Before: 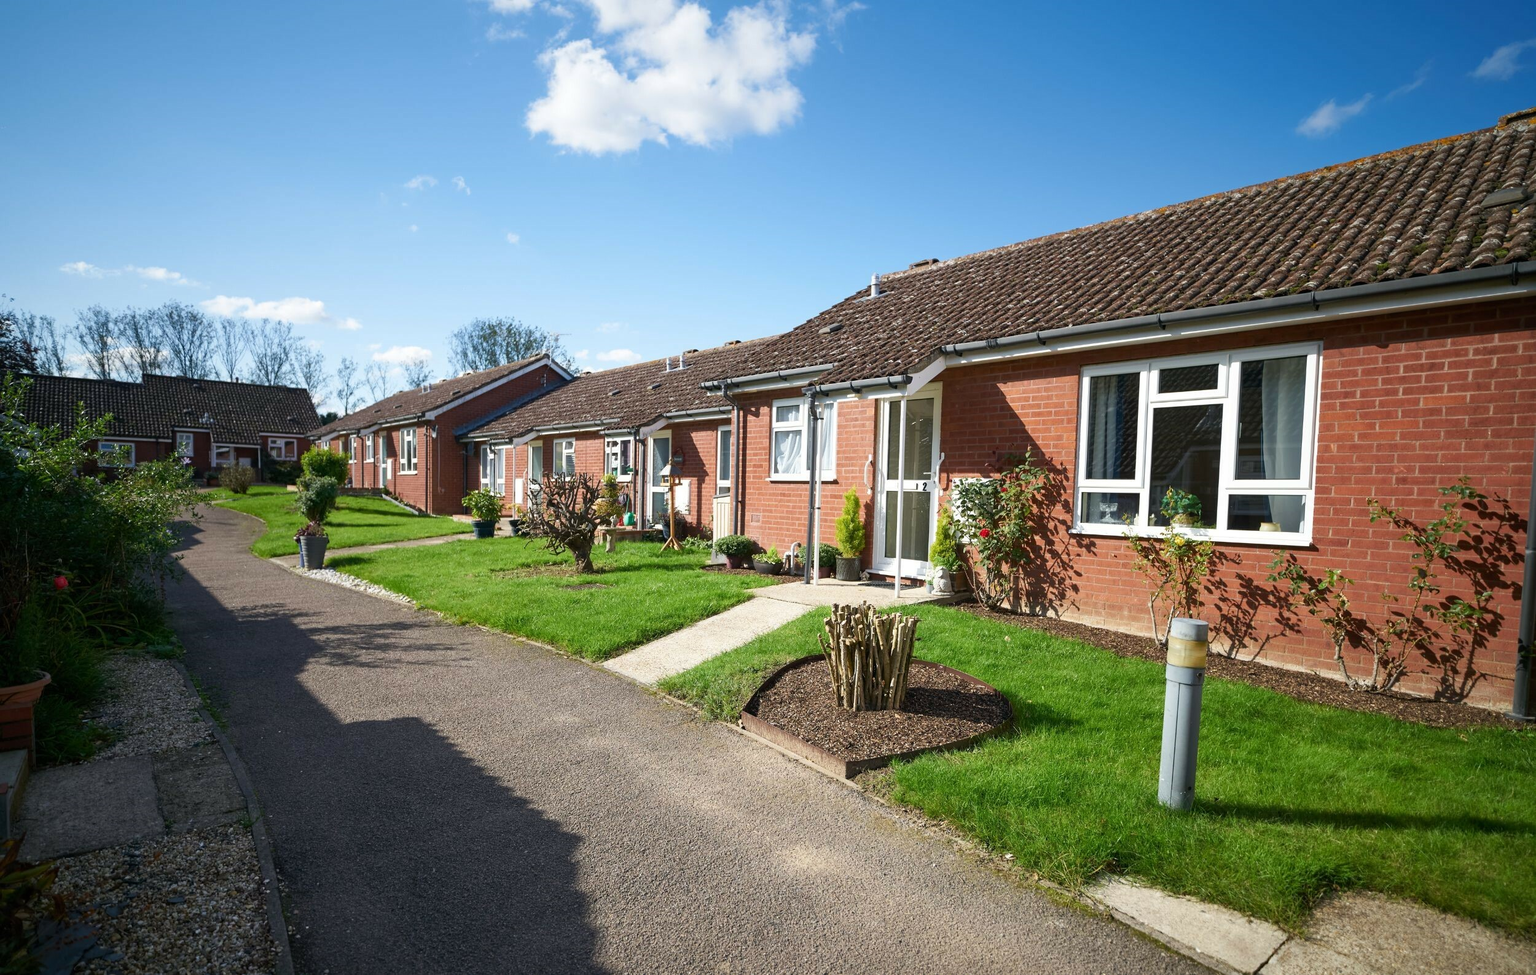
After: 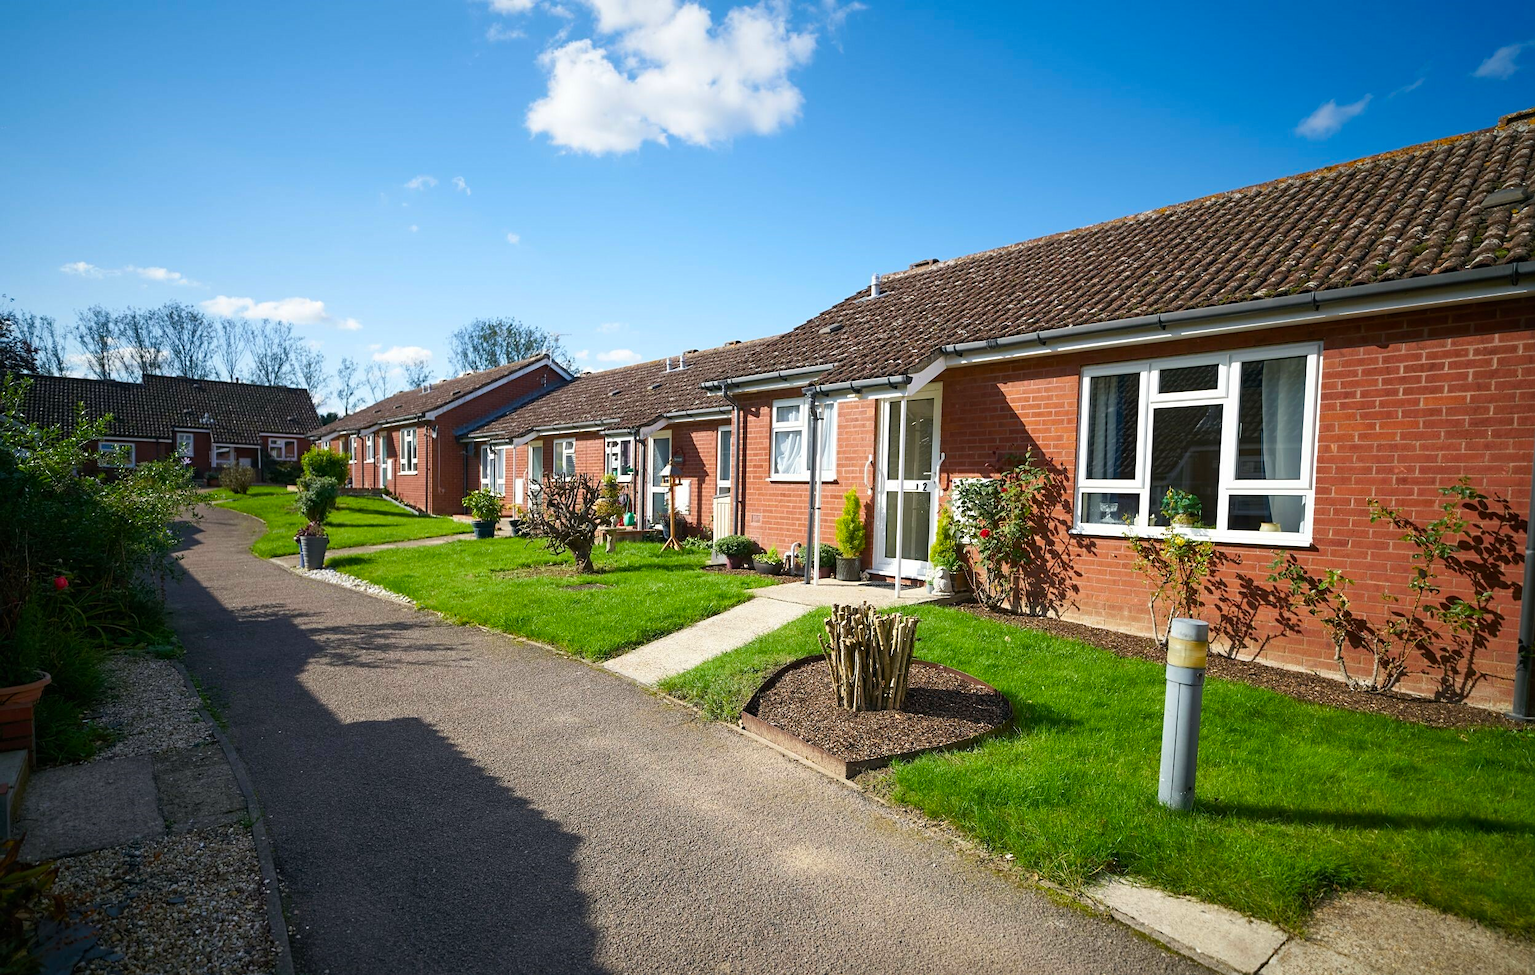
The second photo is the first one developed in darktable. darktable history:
color balance rgb: perceptual saturation grading › global saturation 19.517%, global vibrance 10.019%
sharpen: amount 0.209
